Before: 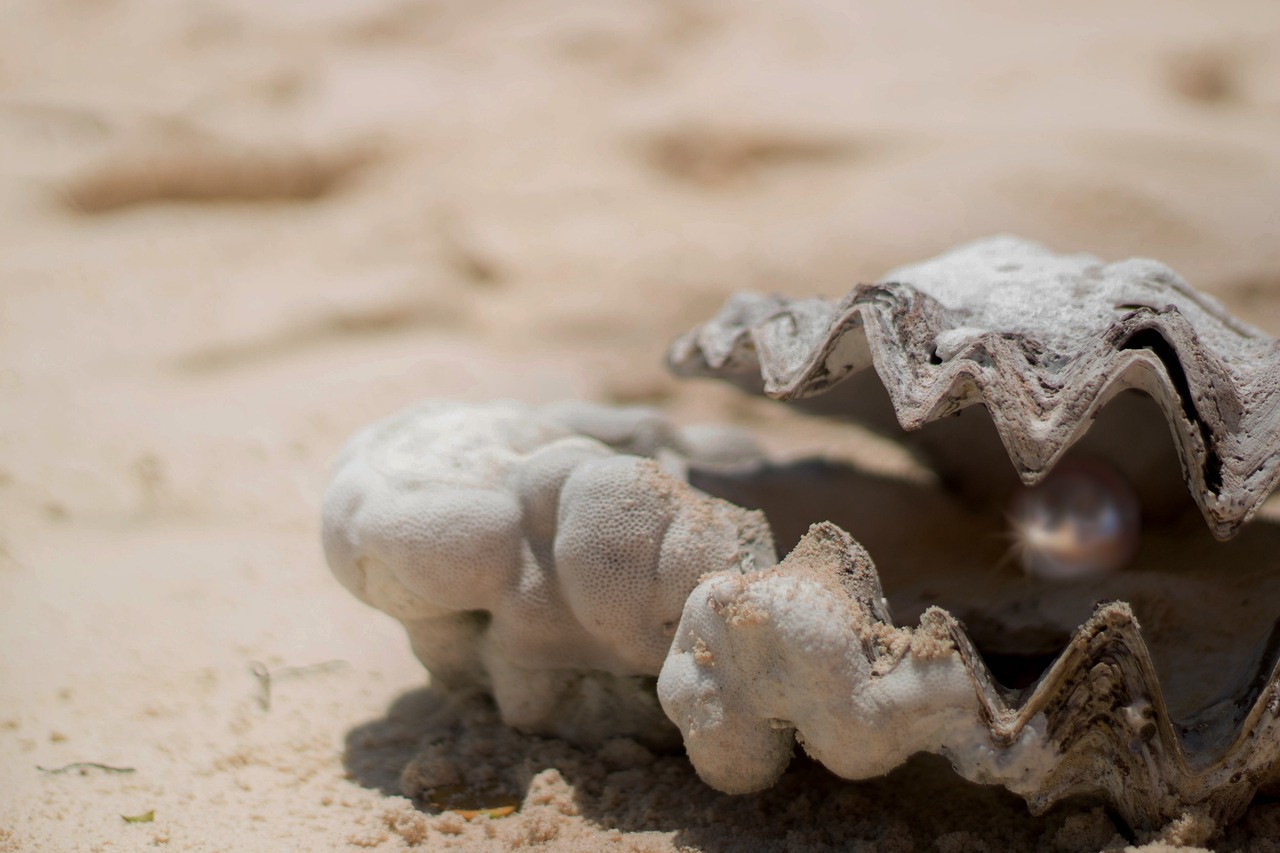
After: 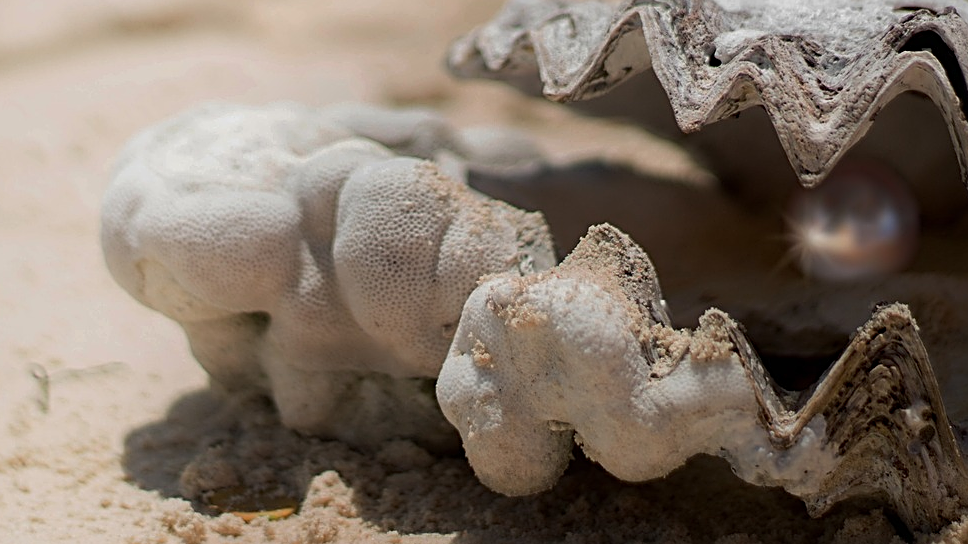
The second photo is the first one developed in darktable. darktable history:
sharpen: radius 2.531, amount 0.628
crop and rotate: left 17.299%, top 35.115%, right 7.015%, bottom 1.024%
